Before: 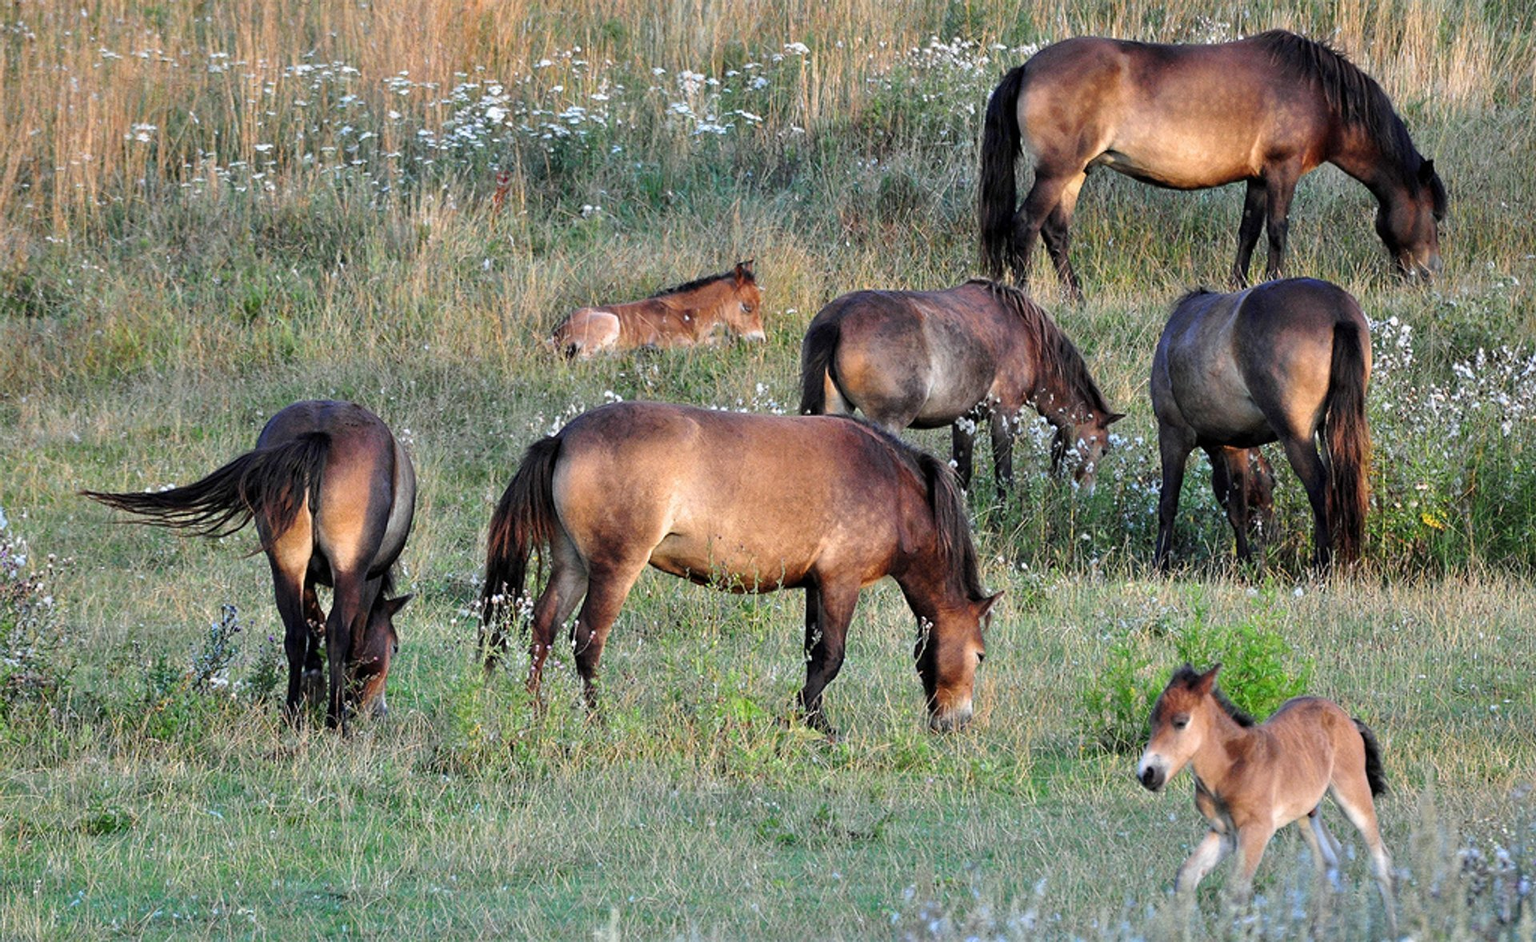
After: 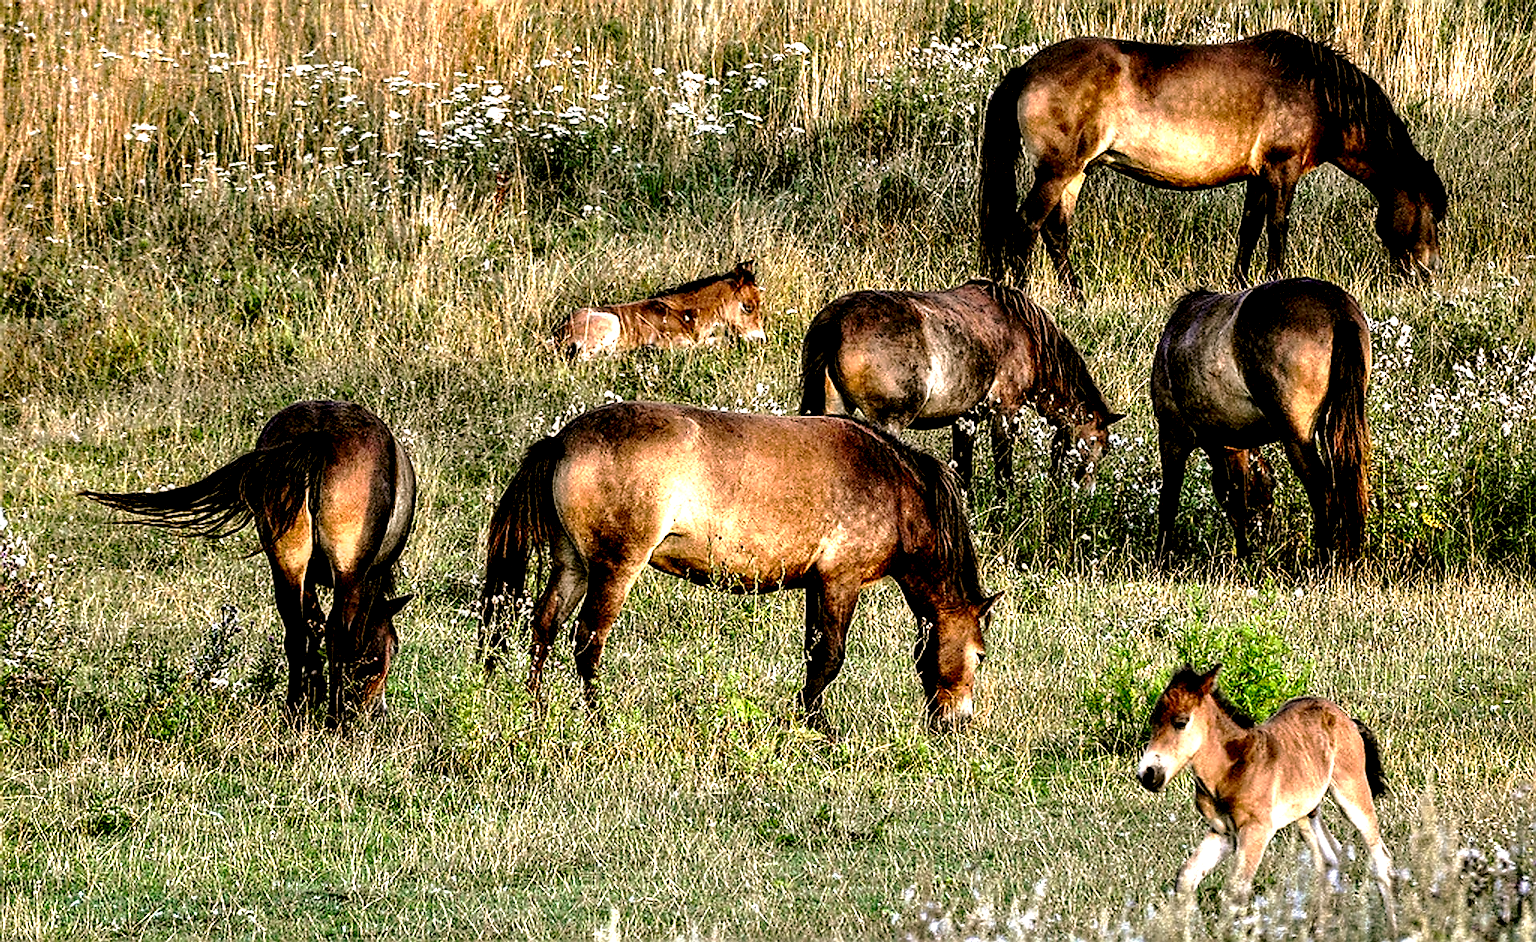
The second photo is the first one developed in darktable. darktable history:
local contrast: shadows 175%, detail 226%
sharpen: radius 1.377, amount 1.248, threshold 0.625
tone curve: curves: ch0 [(0, 0) (0.105, 0.068) (0.195, 0.162) (0.283, 0.283) (0.384, 0.404) (0.485, 0.531) (0.638, 0.681) (0.795, 0.879) (1, 0.977)]; ch1 [(0, 0) (0.161, 0.092) (0.35, 0.33) (0.379, 0.401) (0.456, 0.469) (0.504, 0.501) (0.512, 0.523) (0.58, 0.597) (0.635, 0.646) (1, 1)]; ch2 [(0, 0) (0.371, 0.362) (0.437, 0.437) (0.5, 0.5) (0.53, 0.523) (0.56, 0.58) (0.622, 0.606) (1, 1)], preserve colors none
color correction: highlights a* 8.29, highlights b* 15.83, shadows a* -0.333, shadows b* 26.25
